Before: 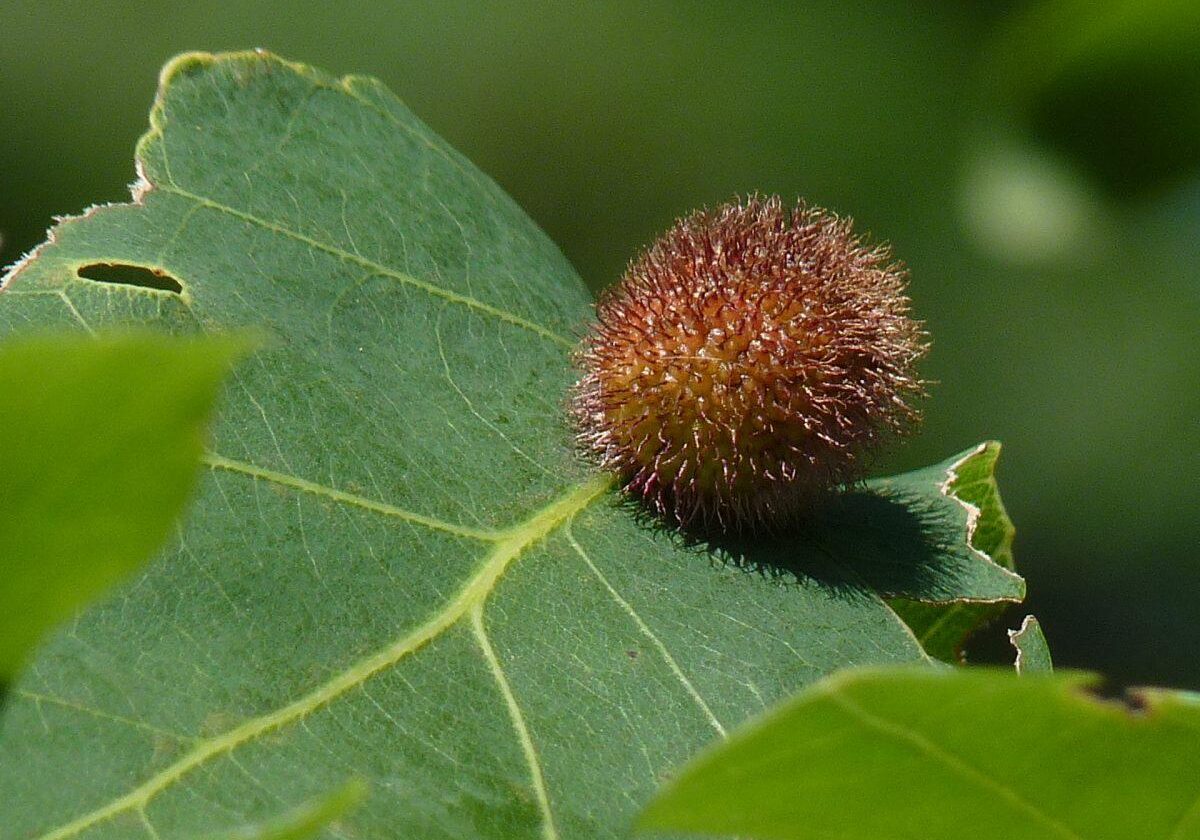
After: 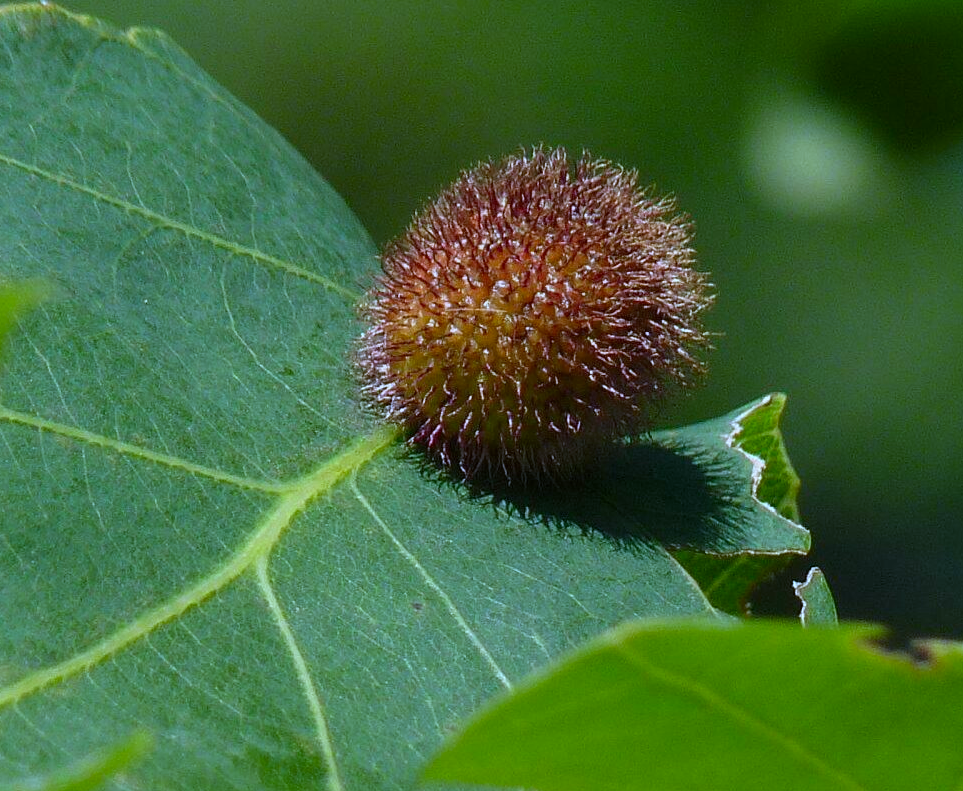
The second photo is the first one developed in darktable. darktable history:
white balance: red 0.871, blue 1.249
crop and rotate: left 17.959%, top 5.771%, right 1.742%
contrast brightness saturation: contrast 0.04, saturation 0.16
